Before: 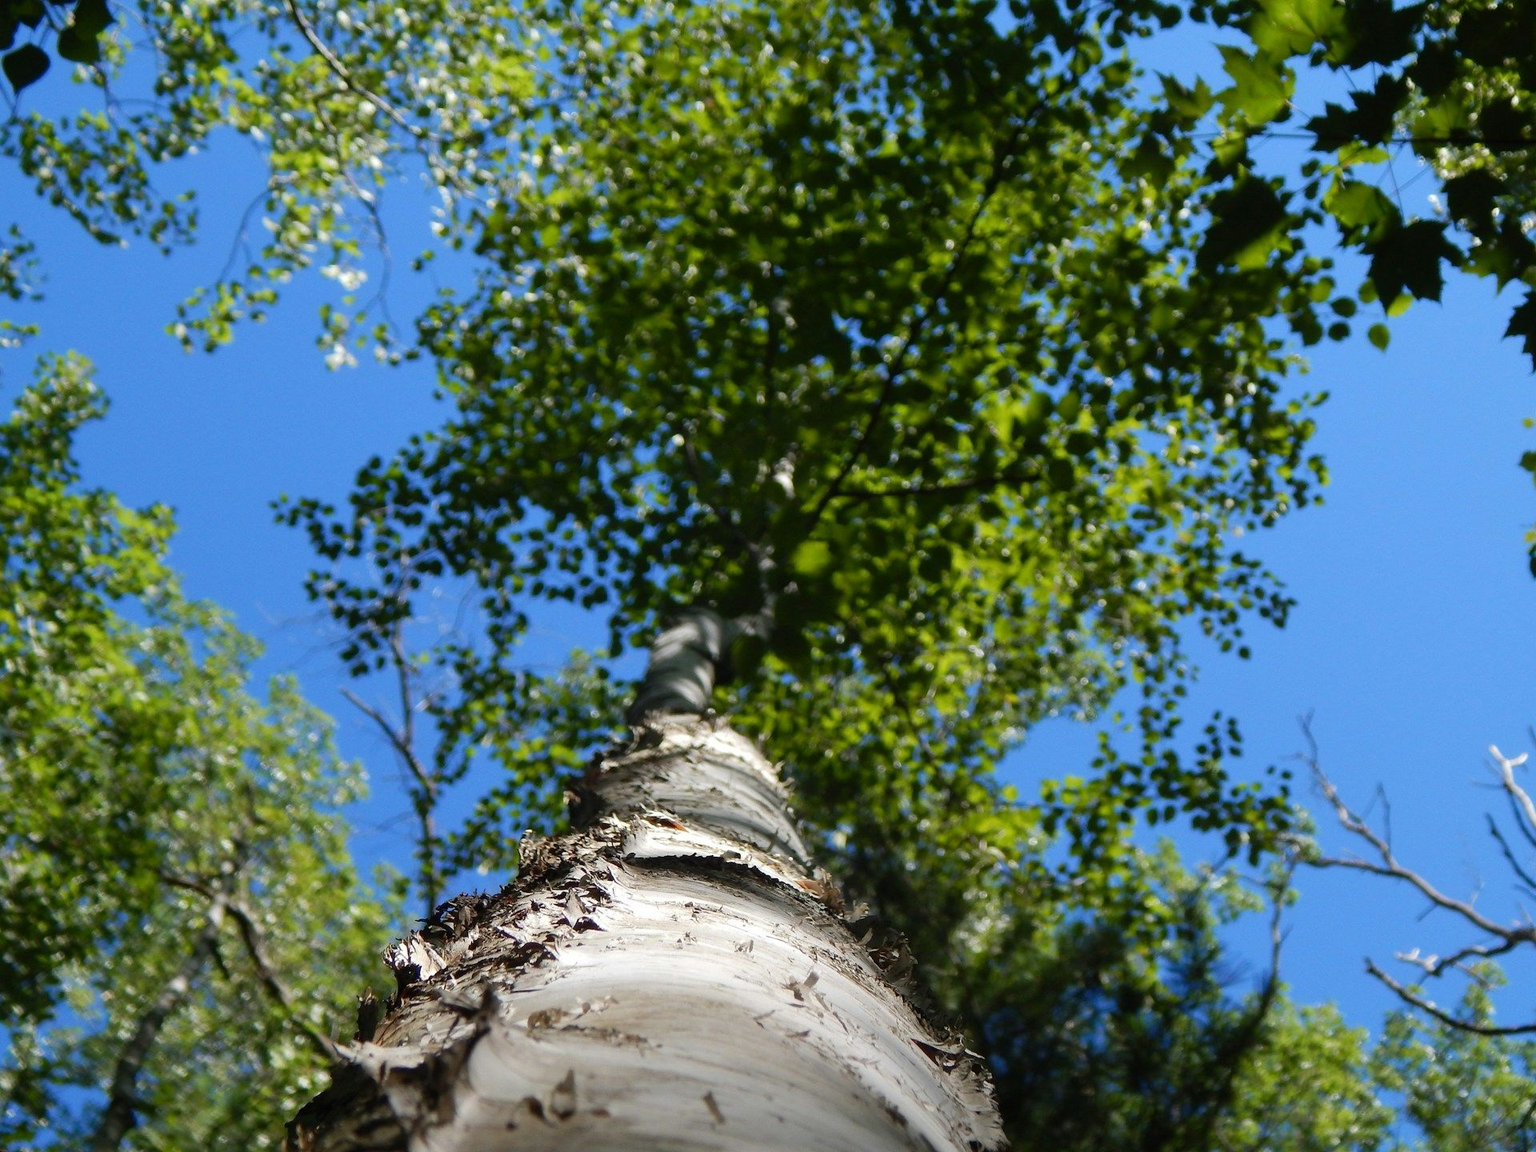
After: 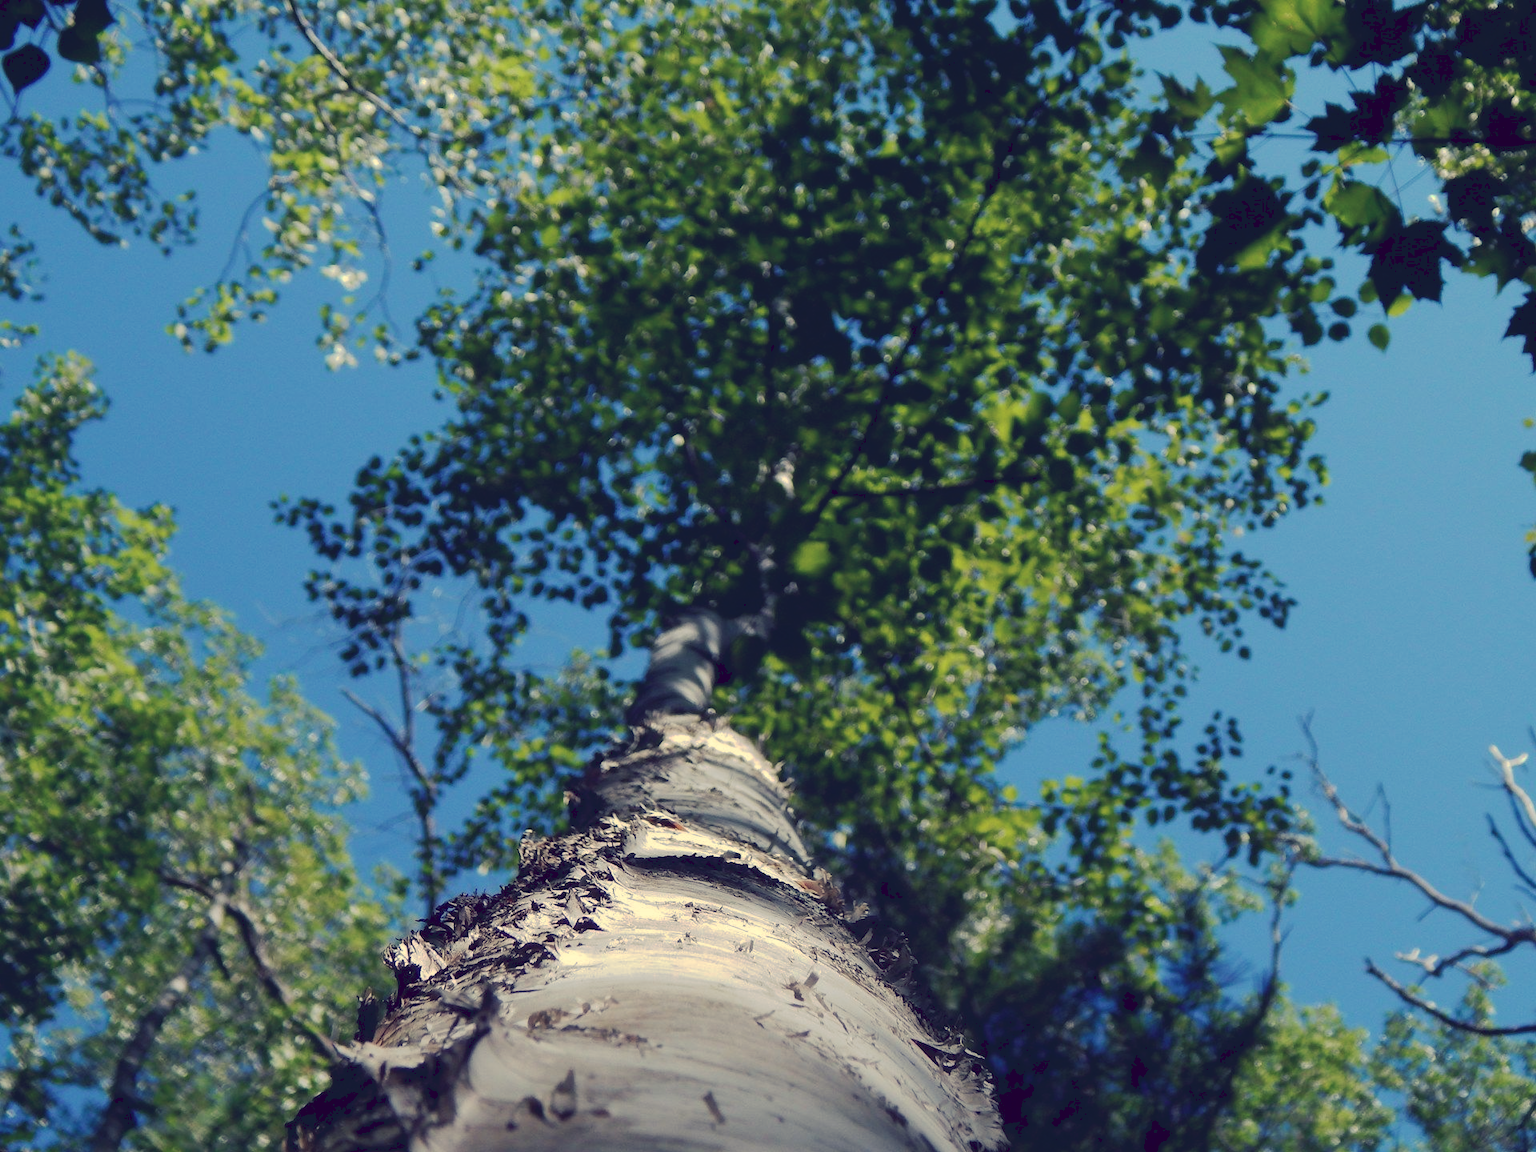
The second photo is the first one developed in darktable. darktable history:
tone curve: curves: ch0 [(0, 0) (0.003, 0.096) (0.011, 0.096) (0.025, 0.098) (0.044, 0.099) (0.069, 0.106) (0.1, 0.128) (0.136, 0.153) (0.177, 0.186) (0.224, 0.218) (0.277, 0.265) (0.335, 0.316) (0.399, 0.374) (0.468, 0.445) (0.543, 0.526) (0.623, 0.605) (0.709, 0.681) (0.801, 0.758) (0.898, 0.819) (1, 1)], preserve colors none
color look up table: target L [94.33, 93.2, 83.77, 83.14, 76.26, 76.02, 60.61, 55.35, 50.76, 49.39, 39.57, 39.46, 18.99, 203.3, 85.33, 83.58, 77.35, 72.23, 67.46, 65.75, 56.39, 51.38, 46.84, 45.42, 44.21, 38.9, 29.9, 19.09, 73.94, 61.47, 58.49, 57.82, 48.88, 49.55, 43.21, 42.98, 35.15, 35.43, 30.34, 9.116, 6.91, 3.331, 93.35, 84.01, 63.95, 62.31, 60.47, 41.95, 34.62], target a [-5.578, -12.76, -64.18, -28.18, -73.79, -32.46, -14.52, -48.15, -32.02, -2.56, -26.3, -24.12, -18.08, 0, 9.801, 5.755, 8.548, 10.98, 41.74, 38.05, 25.44, 71, 46.31, 67.04, 2.236, 43.74, 7.17, 24.88, 19.94, 58.58, 74.47, 33.42, 65.32, 22.98, 8.108, 52.58, 25.61, 58.73, 39.45, 47.71, 49.49, 30.78, -7.331, -50.86, -27.24, -37.65, -12.24, -7.748, -3.529], target b [27.45, 51.04, 23.17, 71.4, 64.73, 19.26, 34.19, 41.4, 7.922, 6.237, 26.81, -9.018, -0.39, -0.002, 34.11, 12.29, 68.67, 44.05, 2.005, 31.35, 23.96, 18.99, 39.82, 1.788, 21.01, 7.629, -7.815, 2.143, -15.46, -19.45, -42.02, -38.79, -57.75, -5.141, -61.35, -14.14, -35.18, -48.83, -83.68, -39.99, -68.53, -49.89, 7.346, -1.85, -32.98, -6.986, -9.241, -37.17, -29.05], num patches 49
